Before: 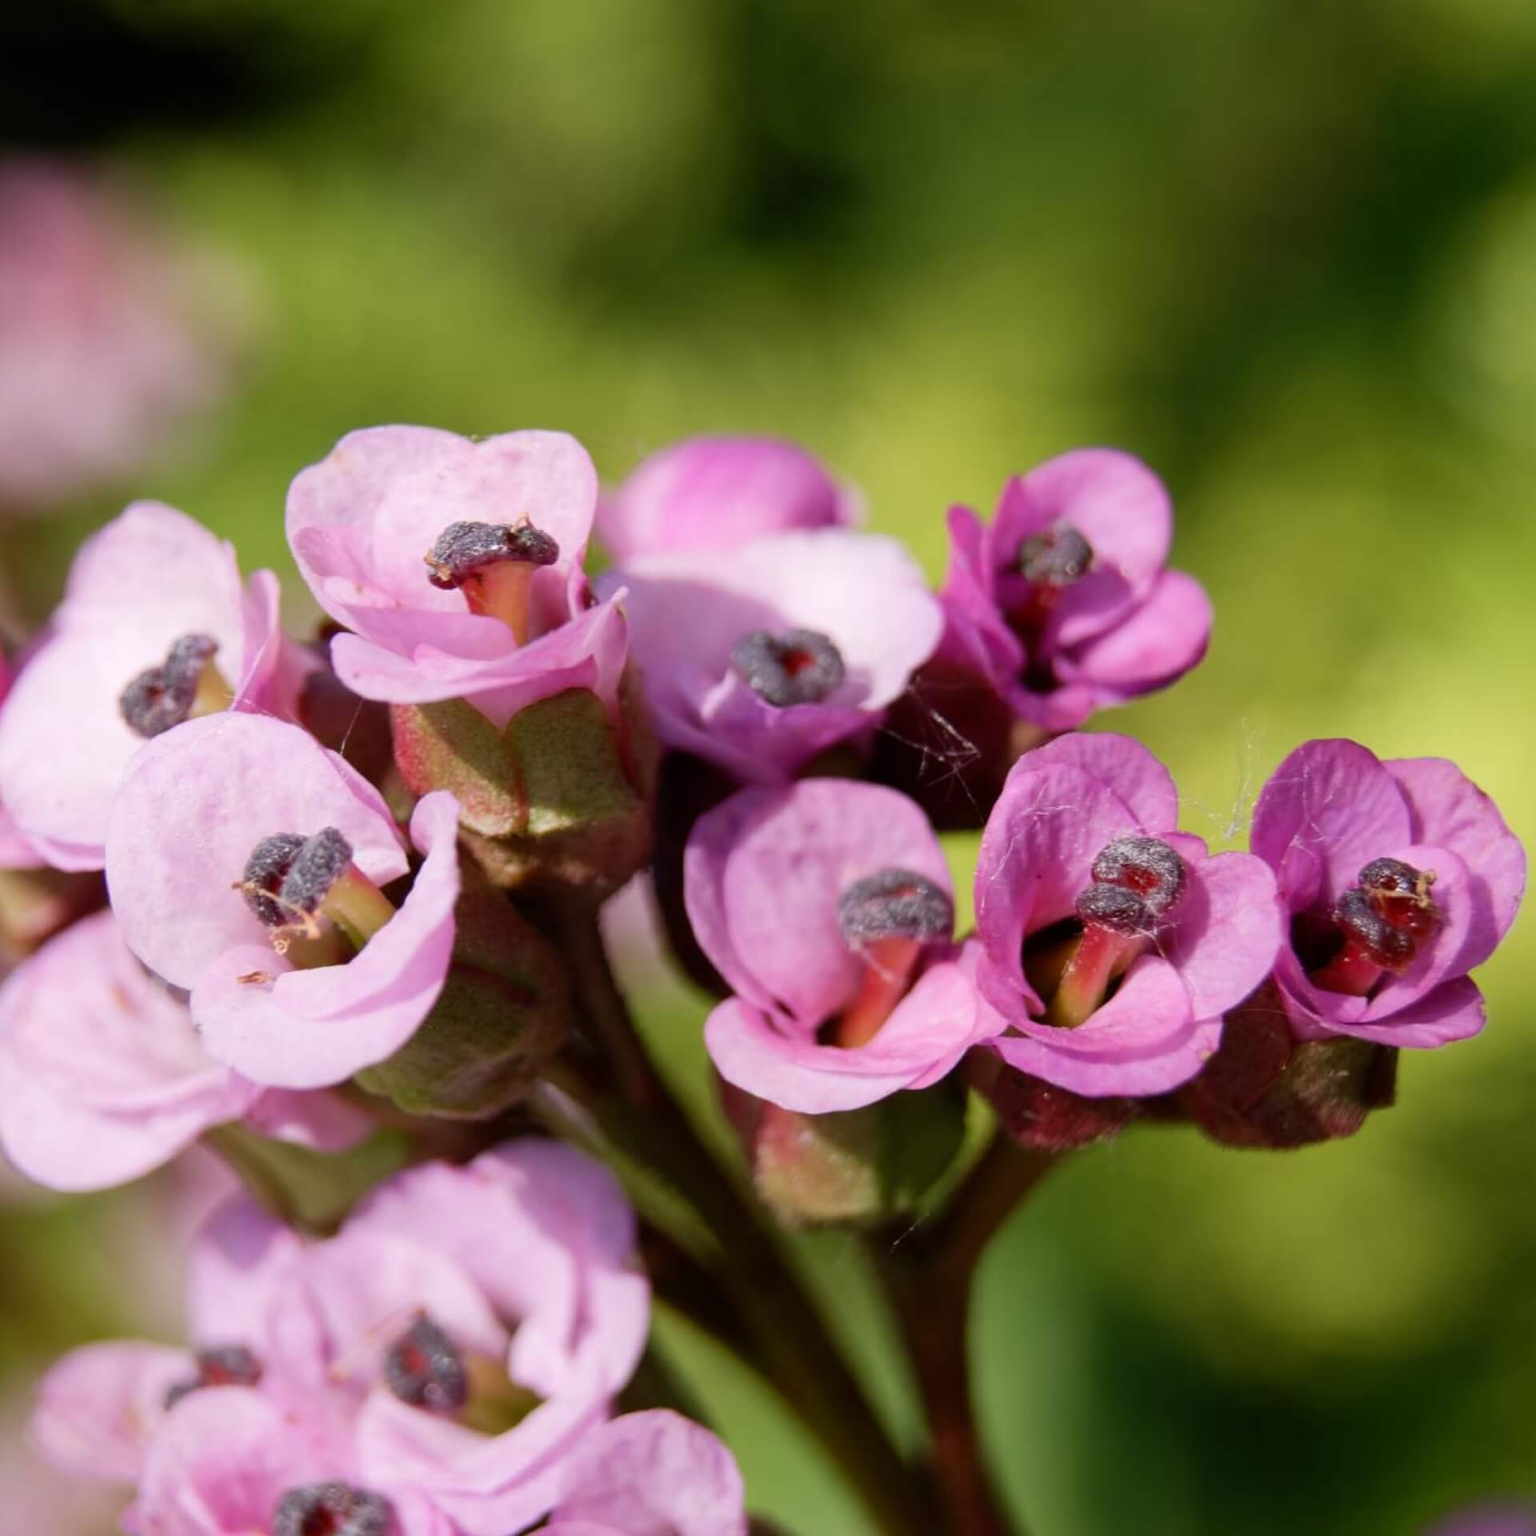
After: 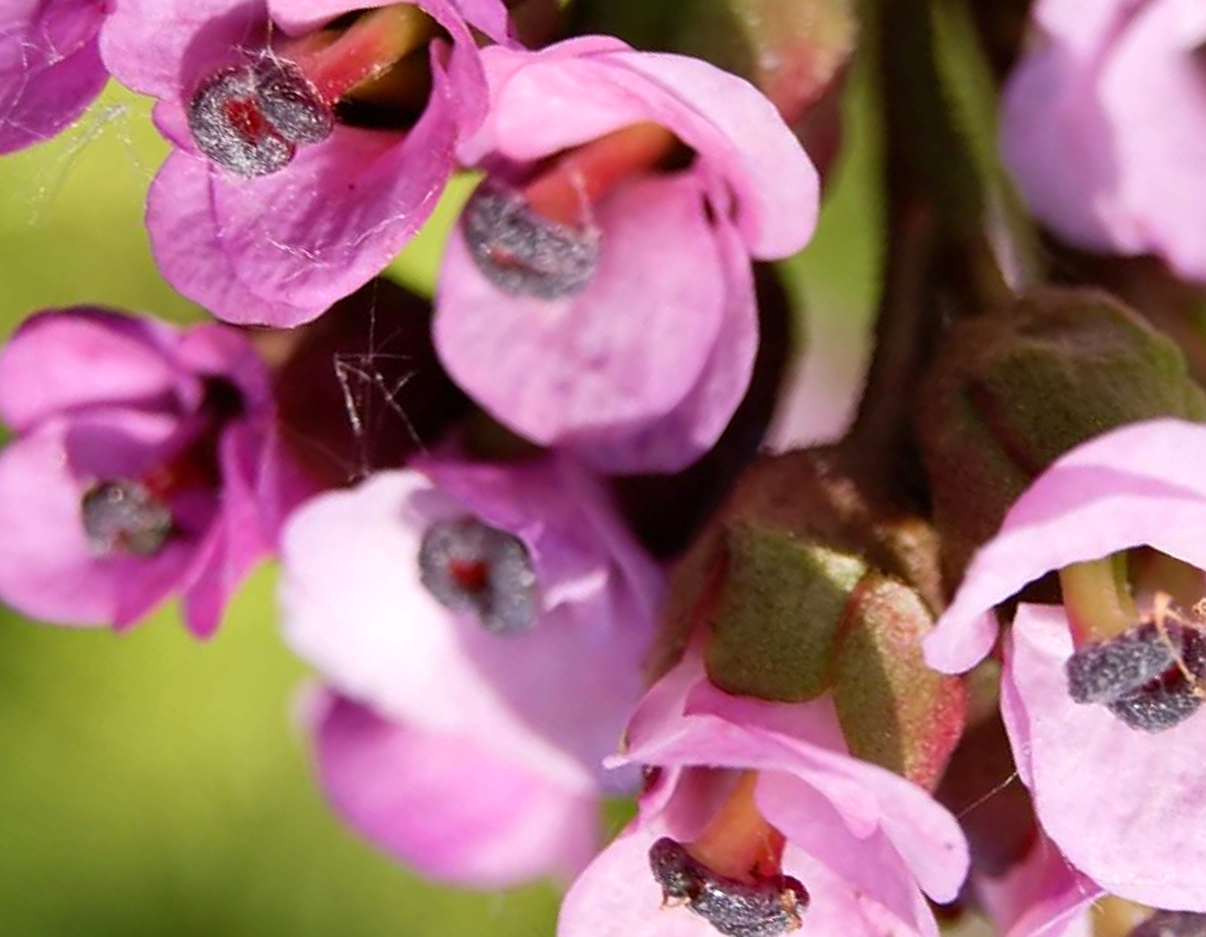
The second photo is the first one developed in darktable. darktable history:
shadows and highlights: soften with gaussian
sharpen: on, module defaults
exposure: exposure 0.204 EV, compensate highlight preservation false
crop and rotate: angle 148.6°, left 9.197%, top 15.679%, right 4.454%, bottom 17.186%
